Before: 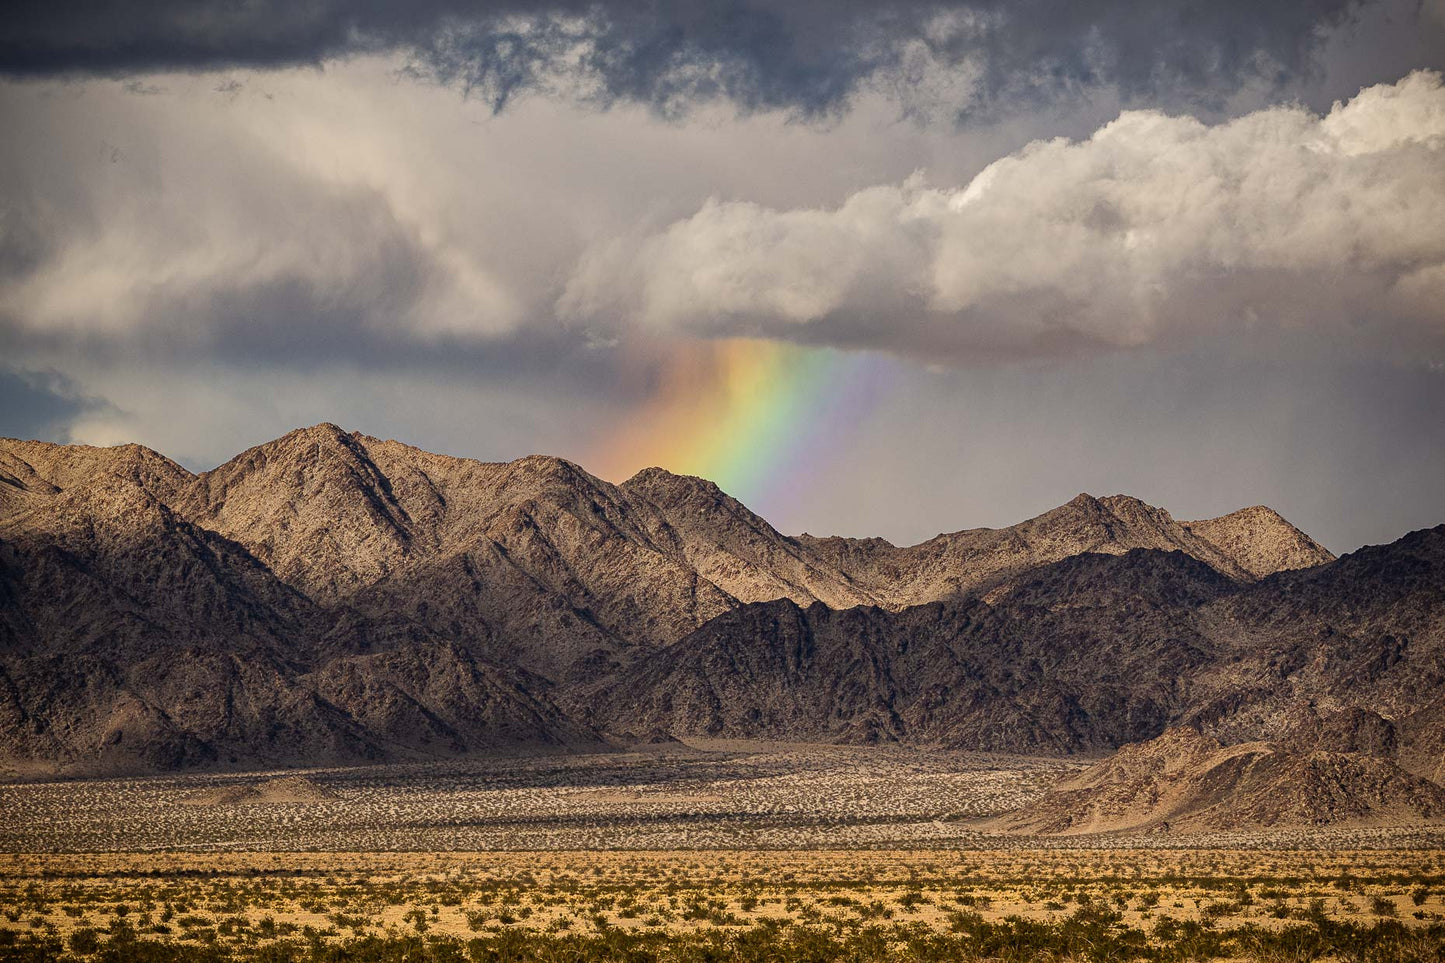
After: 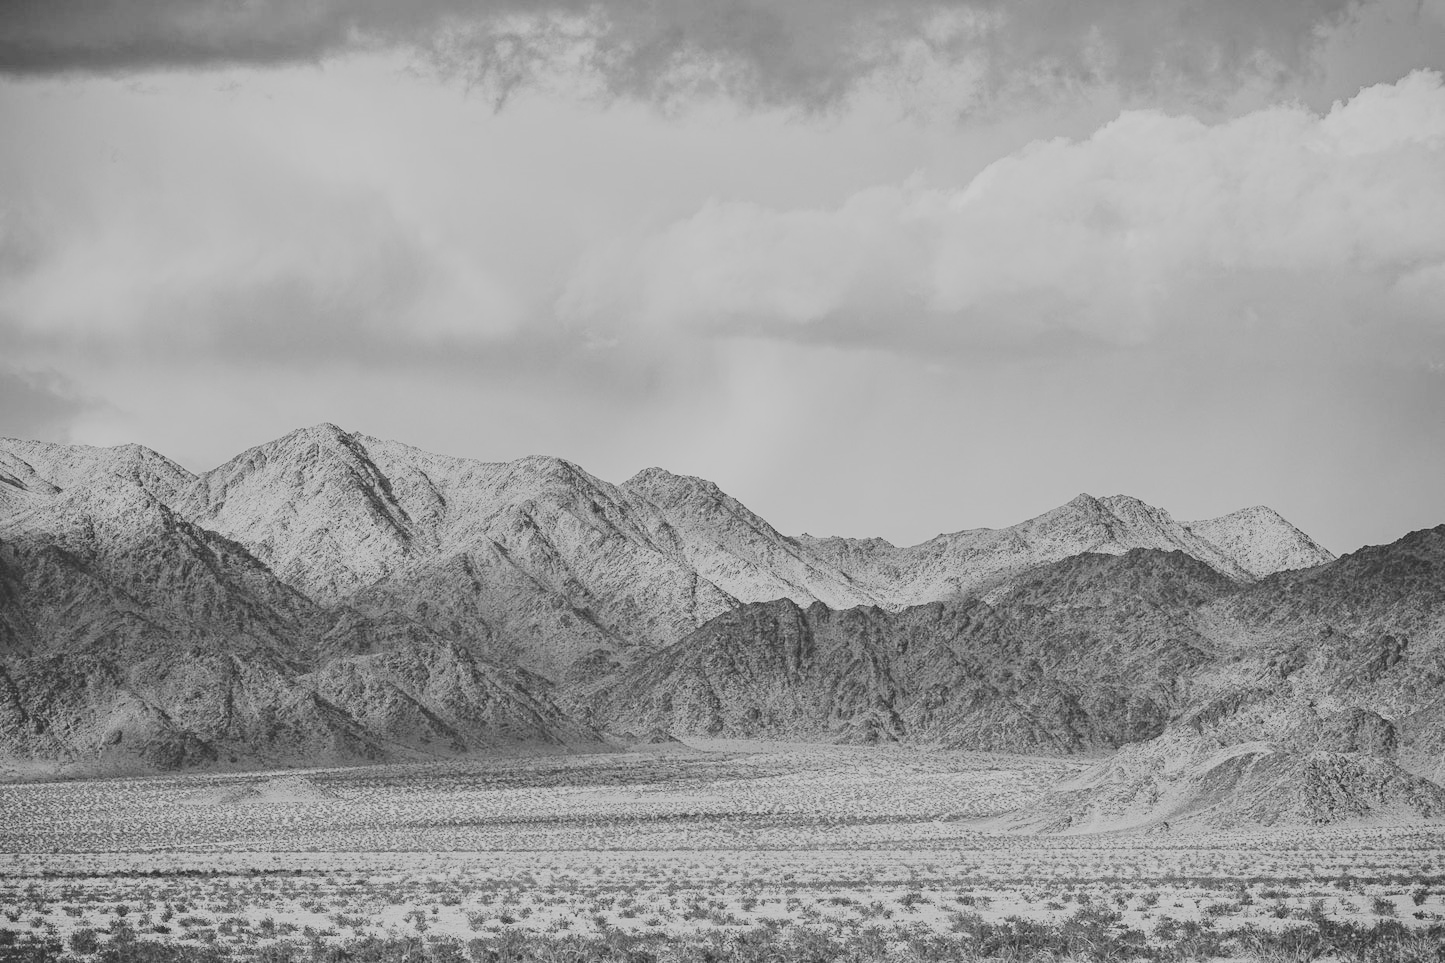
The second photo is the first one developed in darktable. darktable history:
exposure: black level correction 0.002, compensate highlight preservation false
color zones: curves: ch0 [(0, 0.5) (0.143, 0.5) (0.286, 0.5) (0.429, 0.504) (0.571, 0.5) (0.714, 0.509) (0.857, 0.5) (1, 0.5)]; ch1 [(0, 0.425) (0.143, 0.425) (0.286, 0.375) (0.429, 0.405) (0.571, 0.5) (0.714, 0.47) (0.857, 0.425) (1, 0.435)]; ch2 [(0, 0.5) (0.143, 0.5) (0.286, 0.5) (0.429, 0.517) (0.571, 0.5) (0.714, 0.51) (0.857, 0.5) (1, 0.5)]
local contrast: mode bilateral grid, contrast 100, coarseness 100, detail 108%, midtone range 0.2
tone curve: curves: ch0 [(0, 0.23) (0.125, 0.207) (0.245, 0.227) (0.736, 0.695) (1, 0.824)], color space Lab, independent channels, preserve colors none
contrast brightness saturation: saturation -1
